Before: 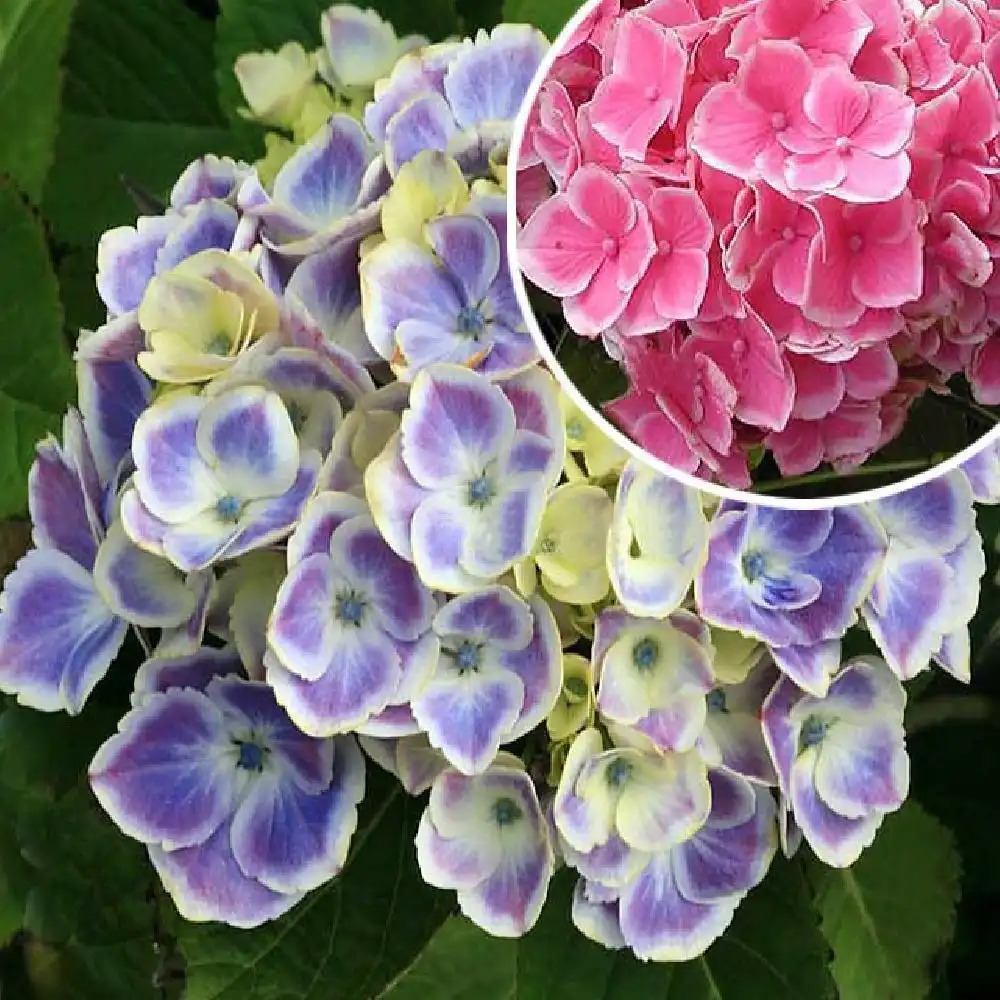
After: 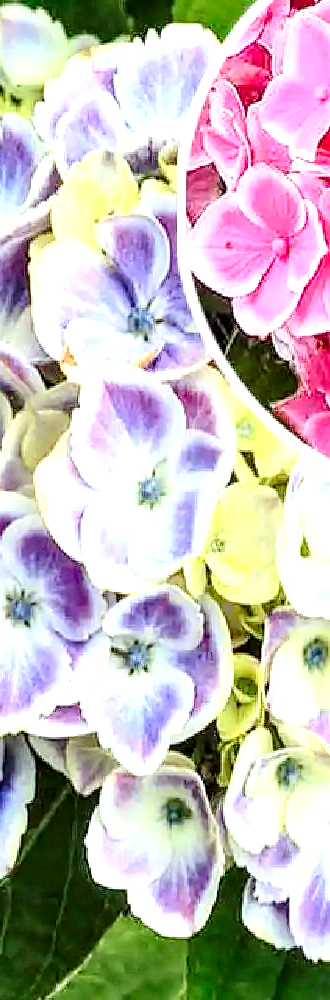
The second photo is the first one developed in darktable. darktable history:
crop: left 33.094%, right 33.81%
local contrast: highlights 19%, detail 186%
exposure: black level correction 0, exposure 0.897 EV, compensate exposure bias true, compensate highlight preservation false
sharpen: amount 0.216
tone curve: curves: ch0 [(0, 0.003) (0.117, 0.101) (0.257, 0.246) (0.408, 0.432) (0.611, 0.653) (0.824, 0.846) (1, 1)]; ch1 [(0, 0) (0.227, 0.197) (0.405, 0.421) (0.501, 0.501) (0.522, 0.53) (0.563, 0.572) (0.589, 0.611) (0.699, 0.709) (0.976, 0.992)]; ch2 [(0, 0) (0.208, 0.176) (0.377, 0.38) (0.5, 0.5) (0.537, 0.534) (0.571, 0.576) (0.681, 0.746) (1, 1)], preserve colors none
contrast brightness saturation: contrast 0.195, brightness 0.156, saturation 0.217
color correction: highlights a* -2.97, highlights b* -1.97, shadows a* 2.17, shadows b* 2.84
